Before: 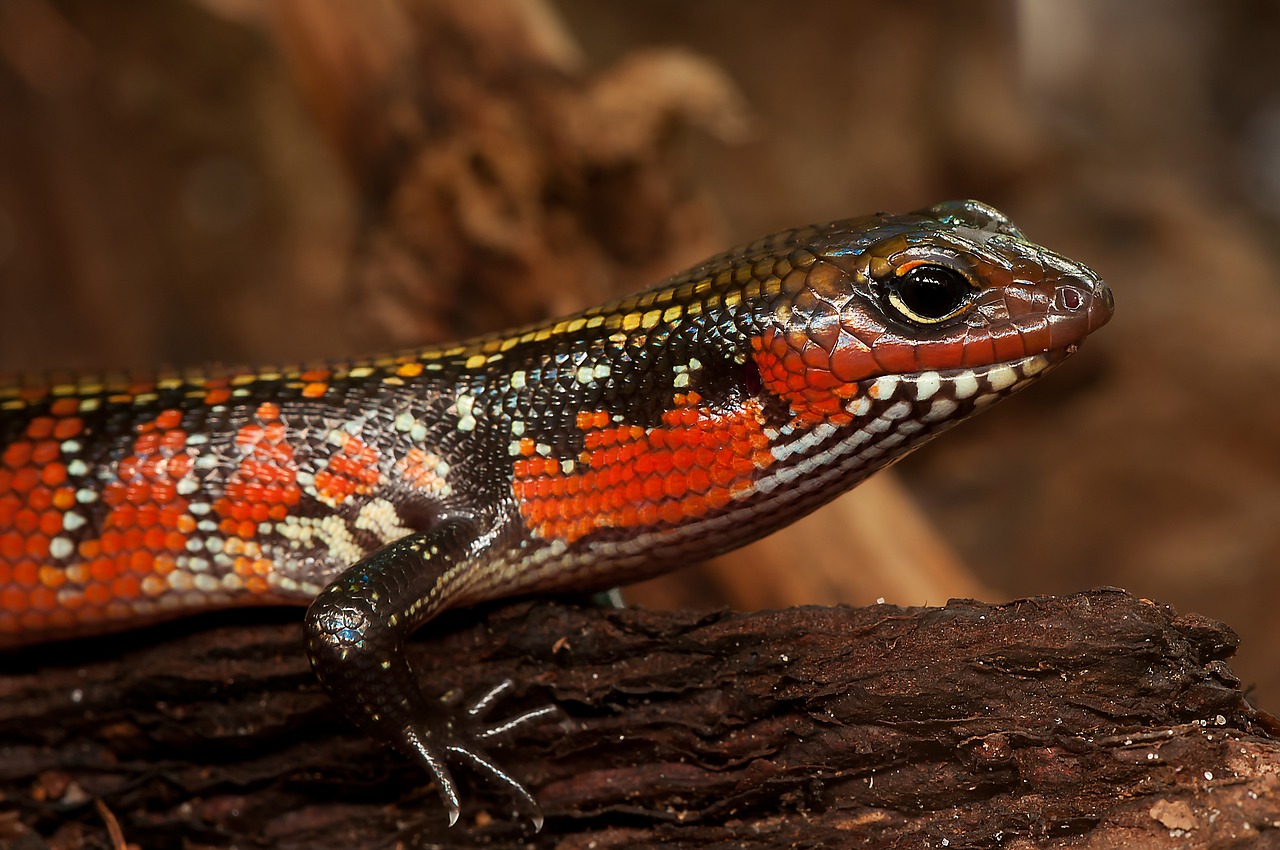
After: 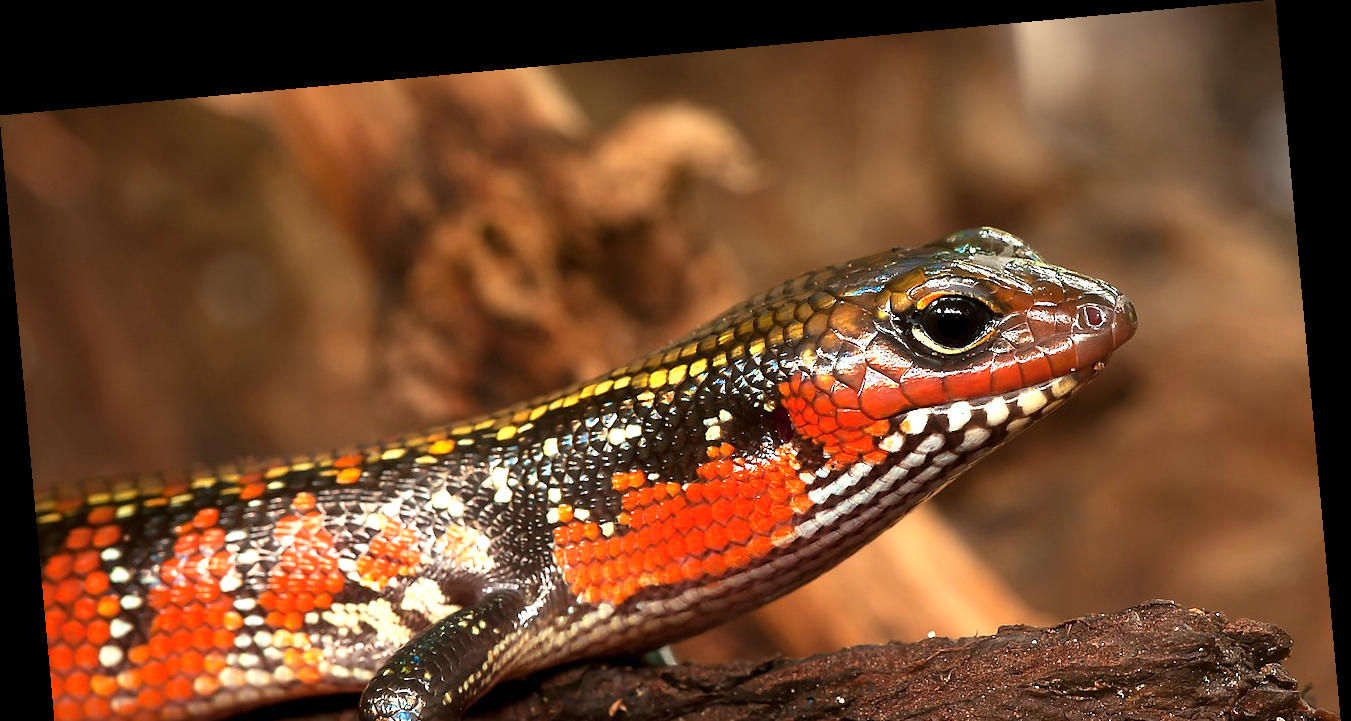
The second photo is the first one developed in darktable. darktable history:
contrast brightness saturation: contrast 0.1, brightness 0.02, saturation 0.02
crop: bottom 24.988%
rotate and perspective: rotation -5.2°, automatic cropping off
exposure: exposure 1.089 EV, compensate highlight preservation false
